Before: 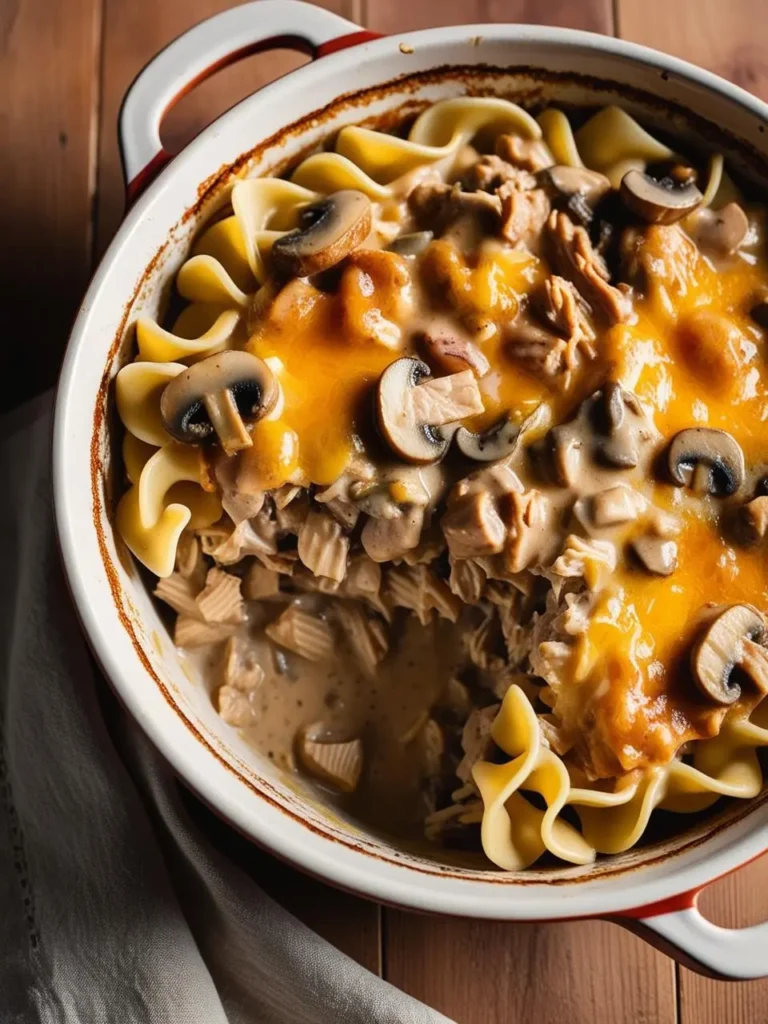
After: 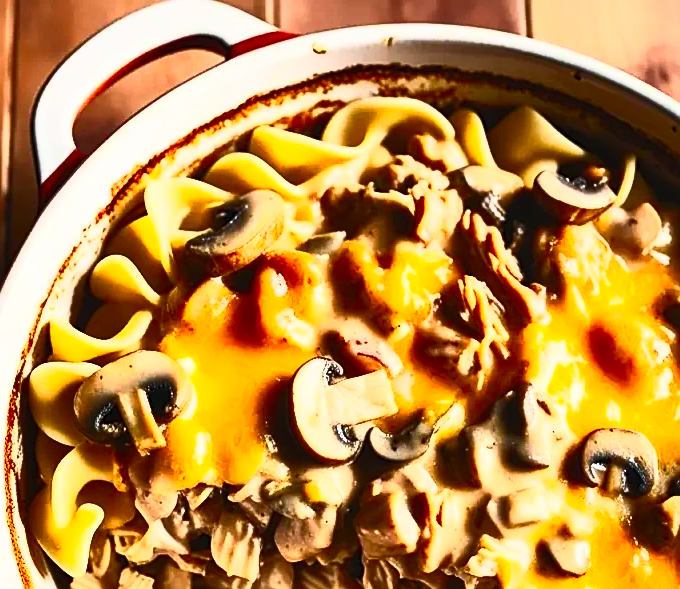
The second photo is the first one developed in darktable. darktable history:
crop and rotate: left 11.409%, bottom 42.44%
shadows and highlights: radius 266.01, highlights color adjustment 42.31%, soften with gaussian
contrast brightness saturation: contrast 0.839, brightness 0.592, saturation 0.584
sharpen: on, module defaults
